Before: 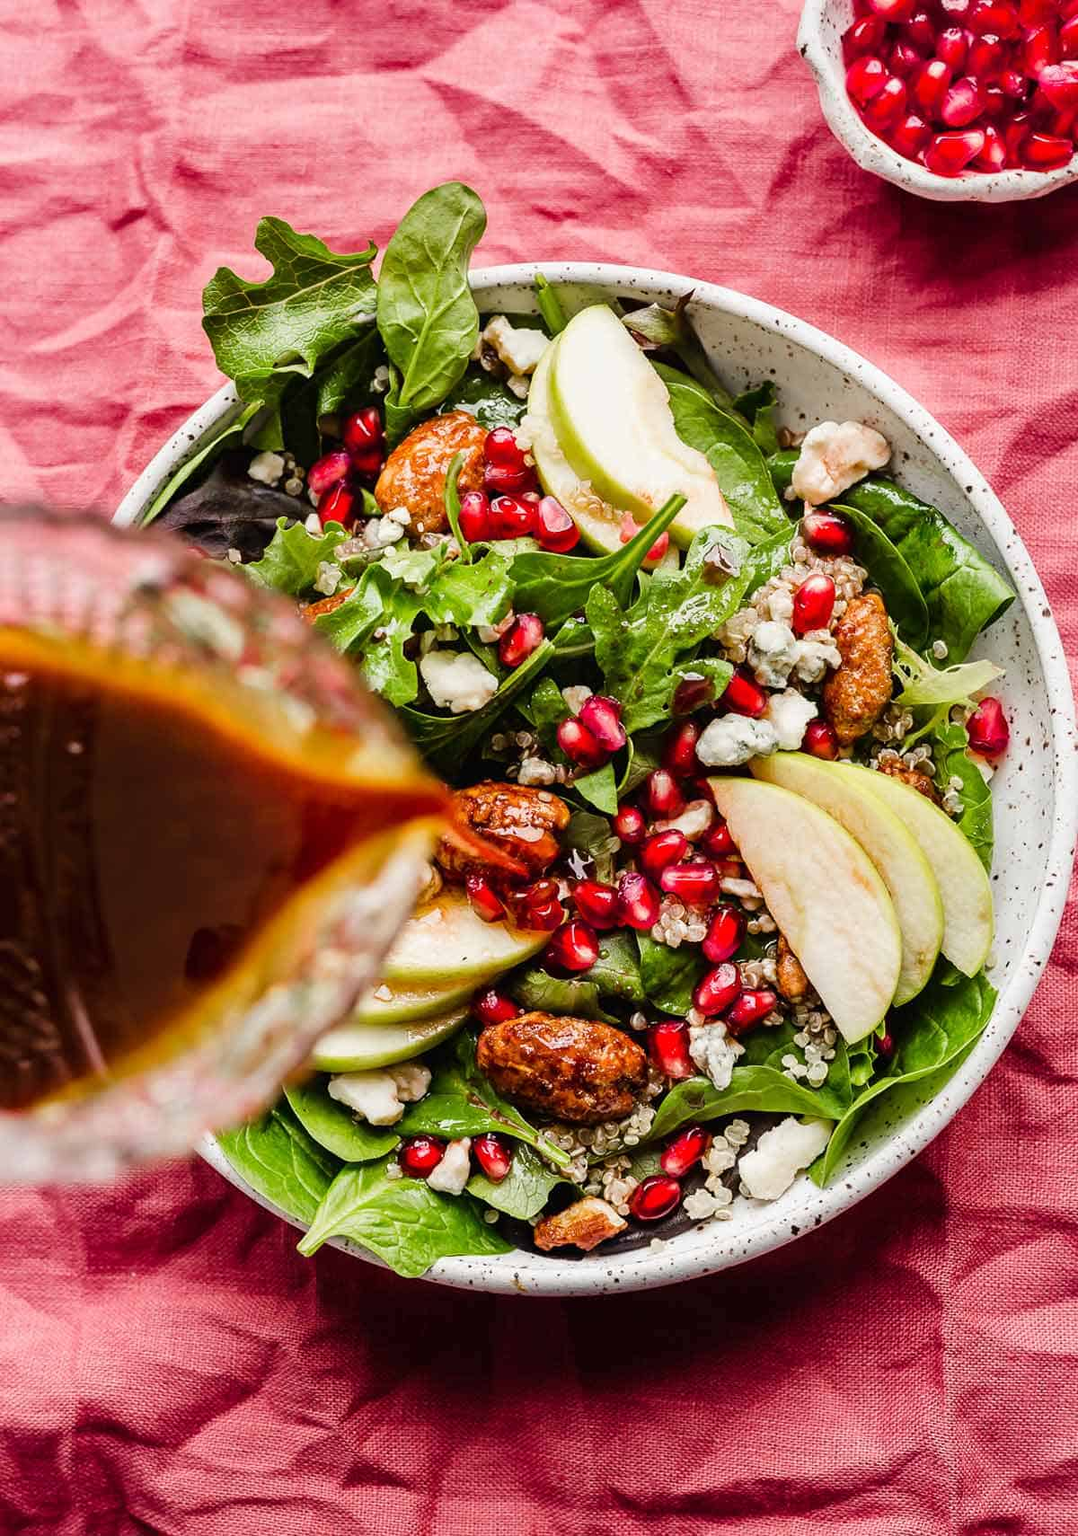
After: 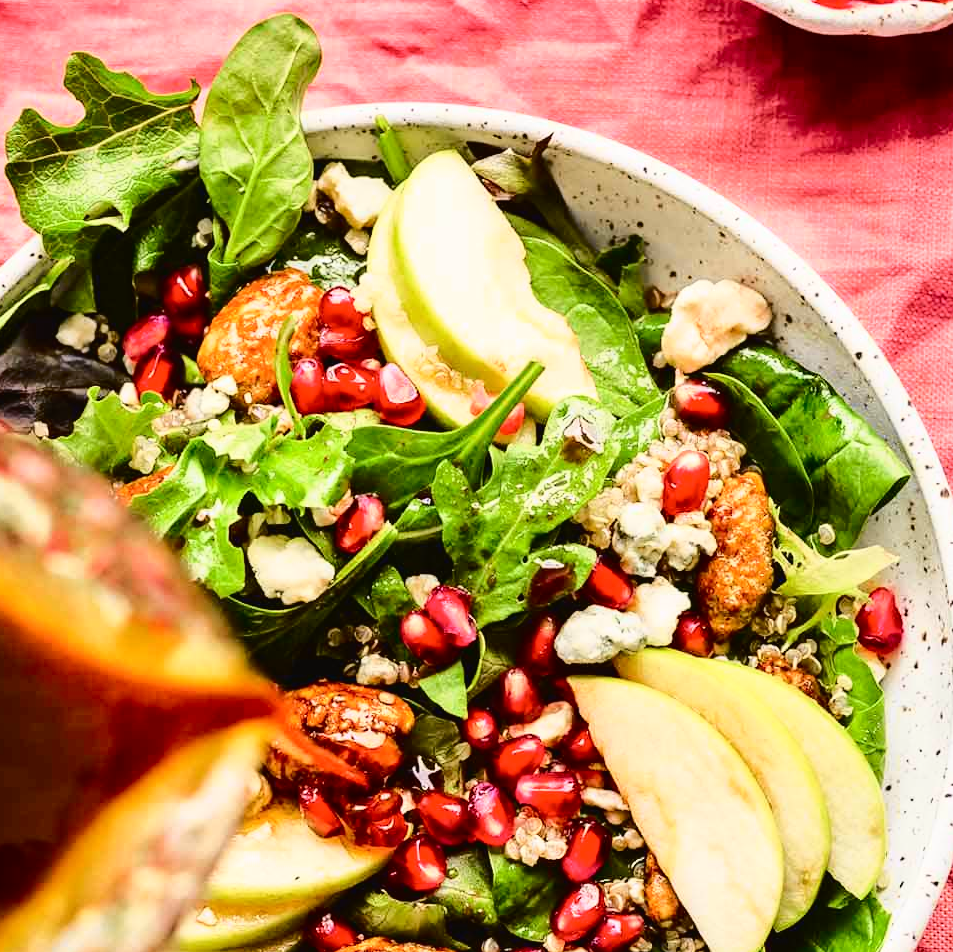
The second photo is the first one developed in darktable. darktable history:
tone curve: curves: ch0 [(0, 0.019) (0.078, 0.058) (0.223, 0.217) (0.424, 0.553) (0.631, 0.764) (0.816, 0.932) (1, 1)]; ch1 [(0, 0) (0.262, 0.227) (0.417, 0.386) (0.469, 0.467) (0.502, 0.503) (0.544, 0.548) (0.57, 0.579) (0.608, 0.62) (0.65, 0.68) (0.994, 0.987)]; ch2 [(0, 0) (0.262, 0.188) (0.5, 0.504) (0.553, 0.592) (0.599, 0.653) (1, 1)], color space Lab, independent channels, preserve colors none
crop: left 18.38%, top 11.092%, right 2.134%, bottom 33.217%
